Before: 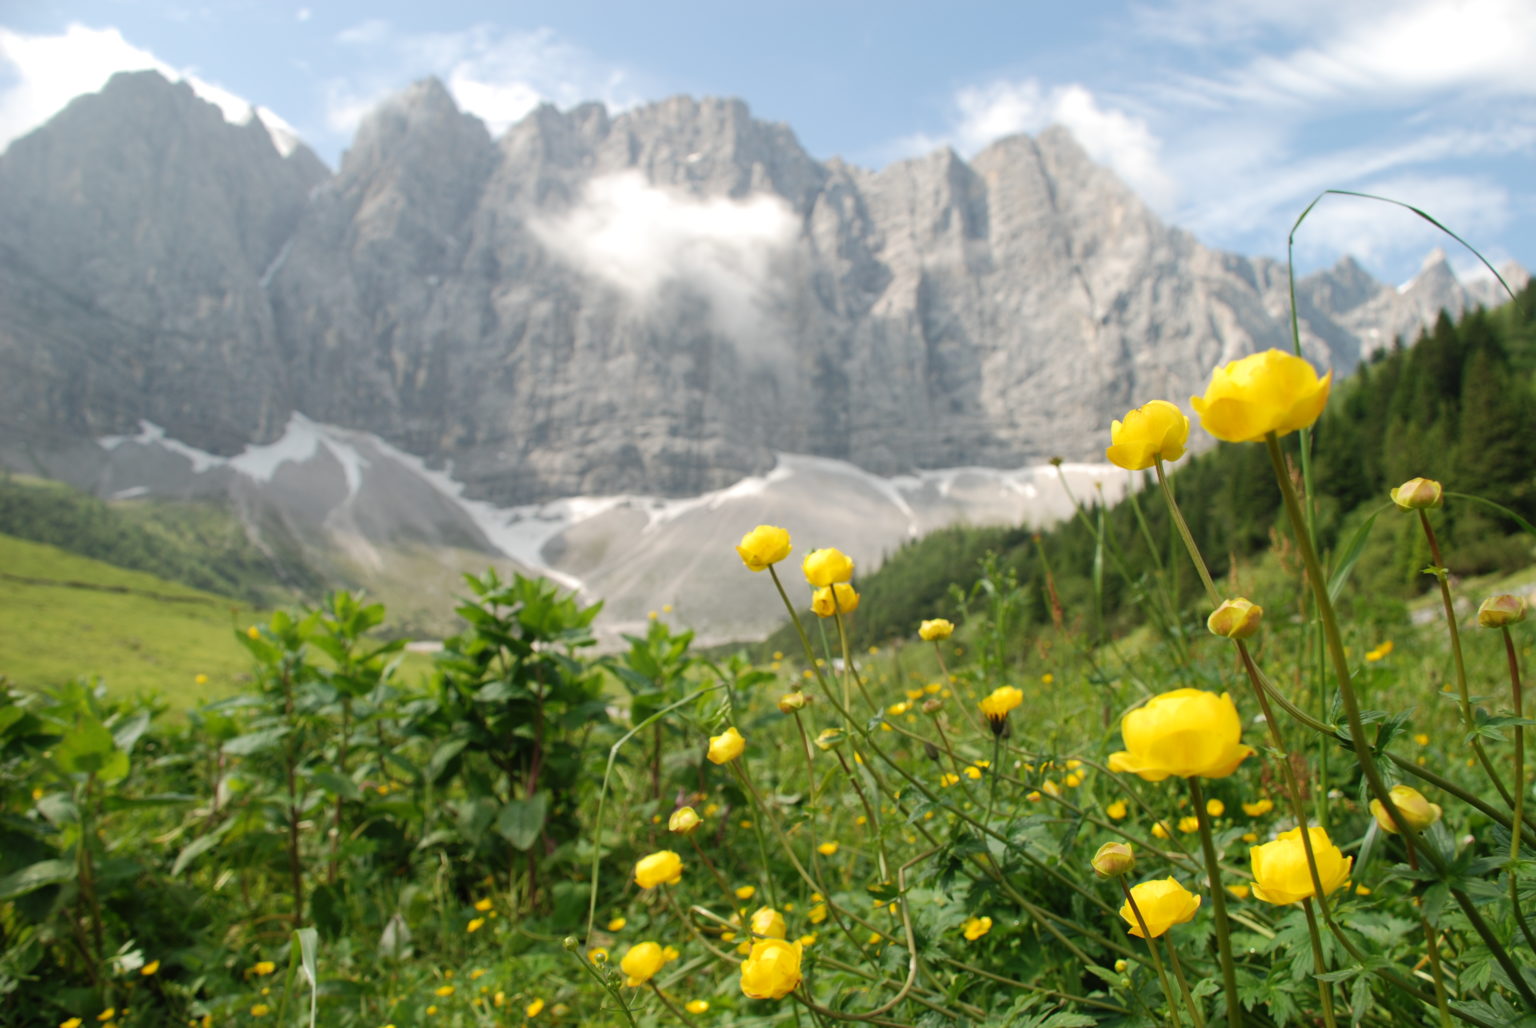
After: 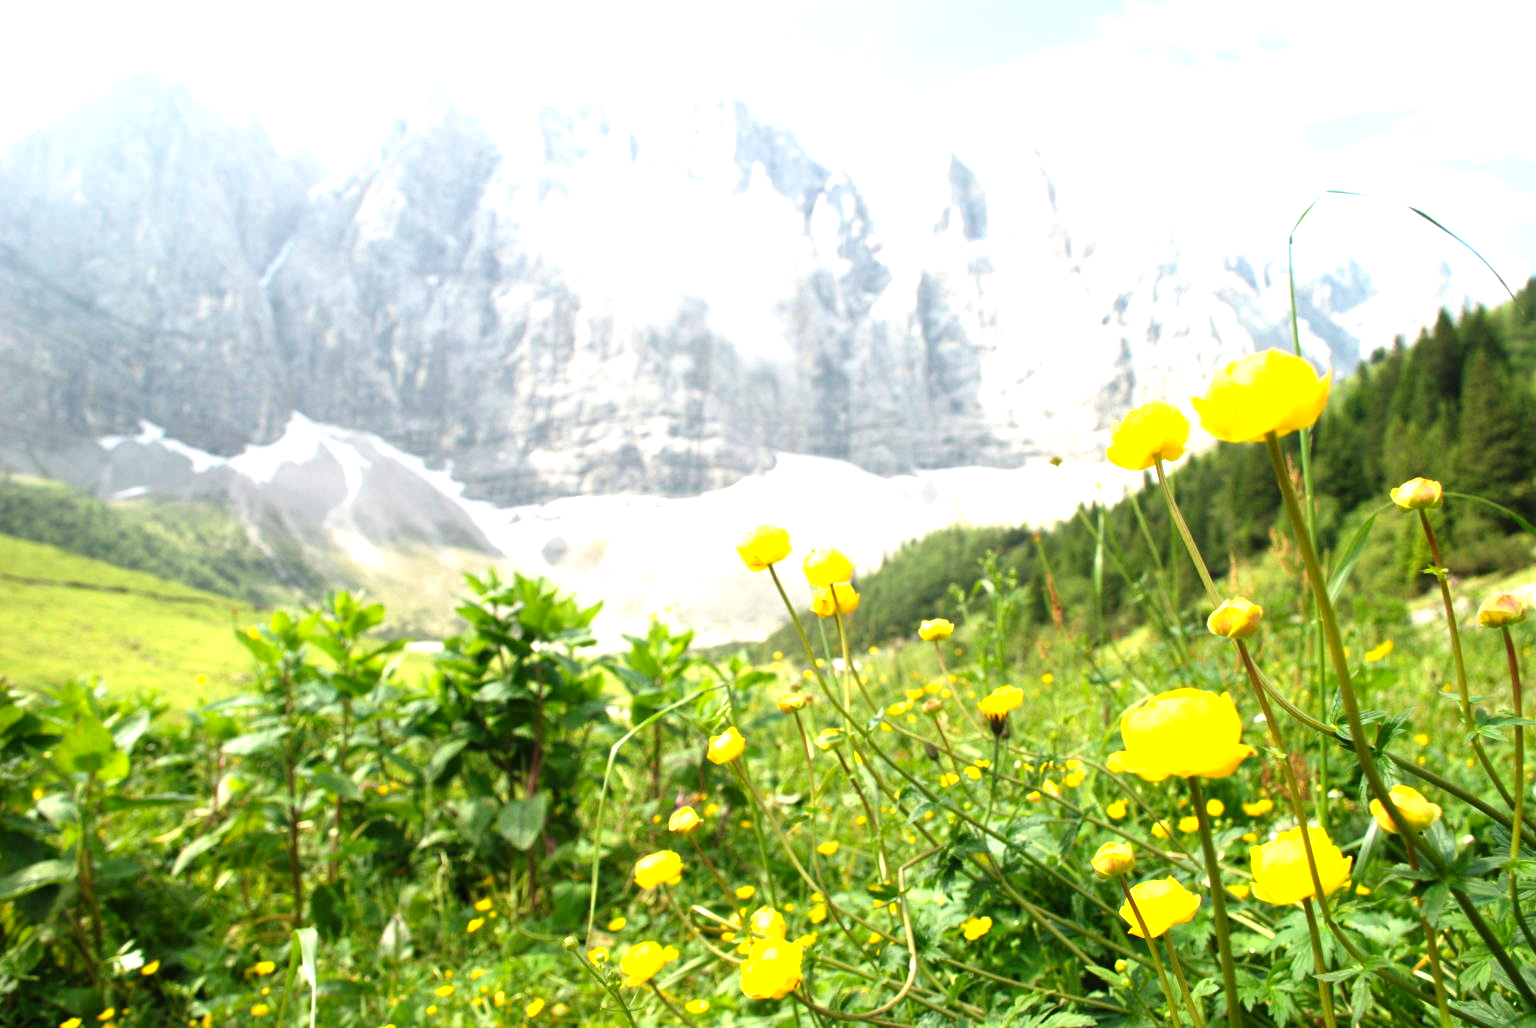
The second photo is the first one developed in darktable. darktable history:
contrast brightness saturation: contrast 0.077, saturation 0.017
exposure: black level correction 0.001, exposure 0.498 EV, compensate highlight preservation false
levels: levels [0, 0.394, 0.787]
